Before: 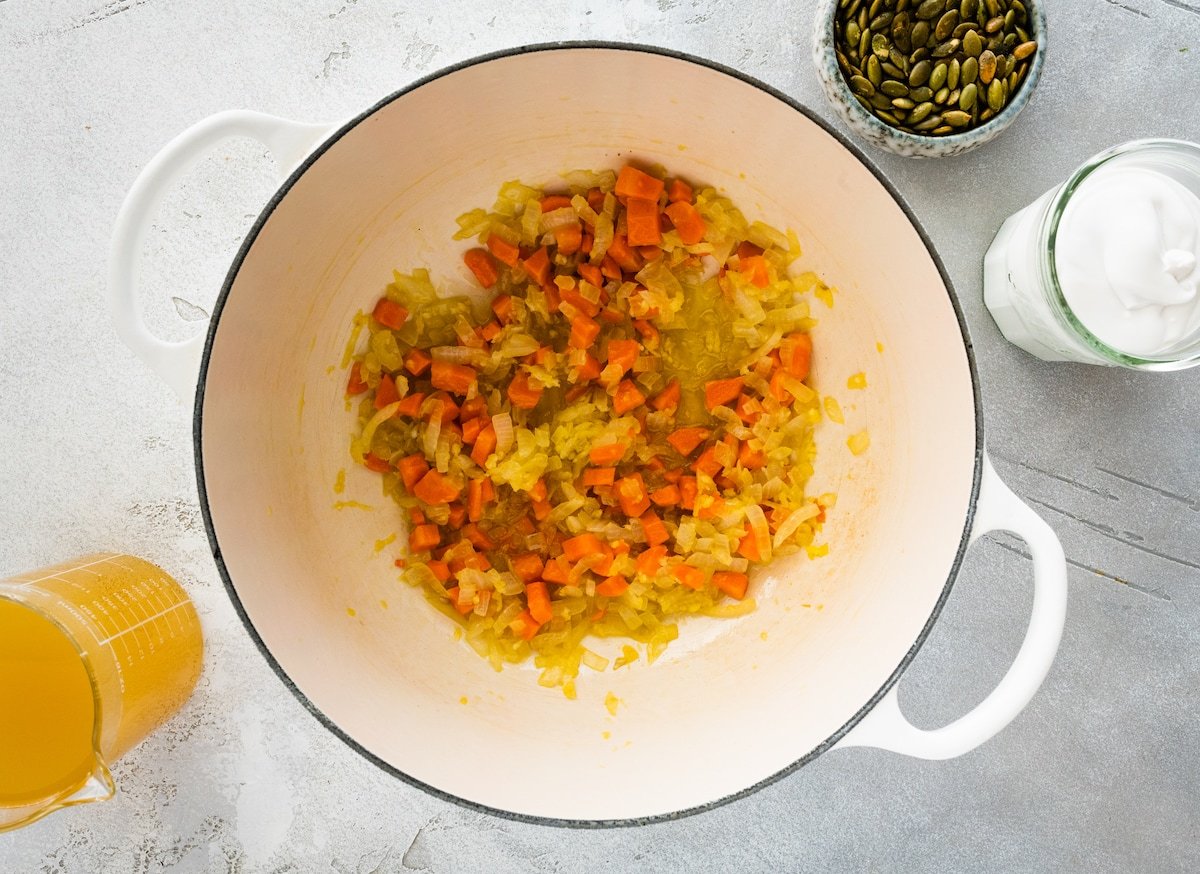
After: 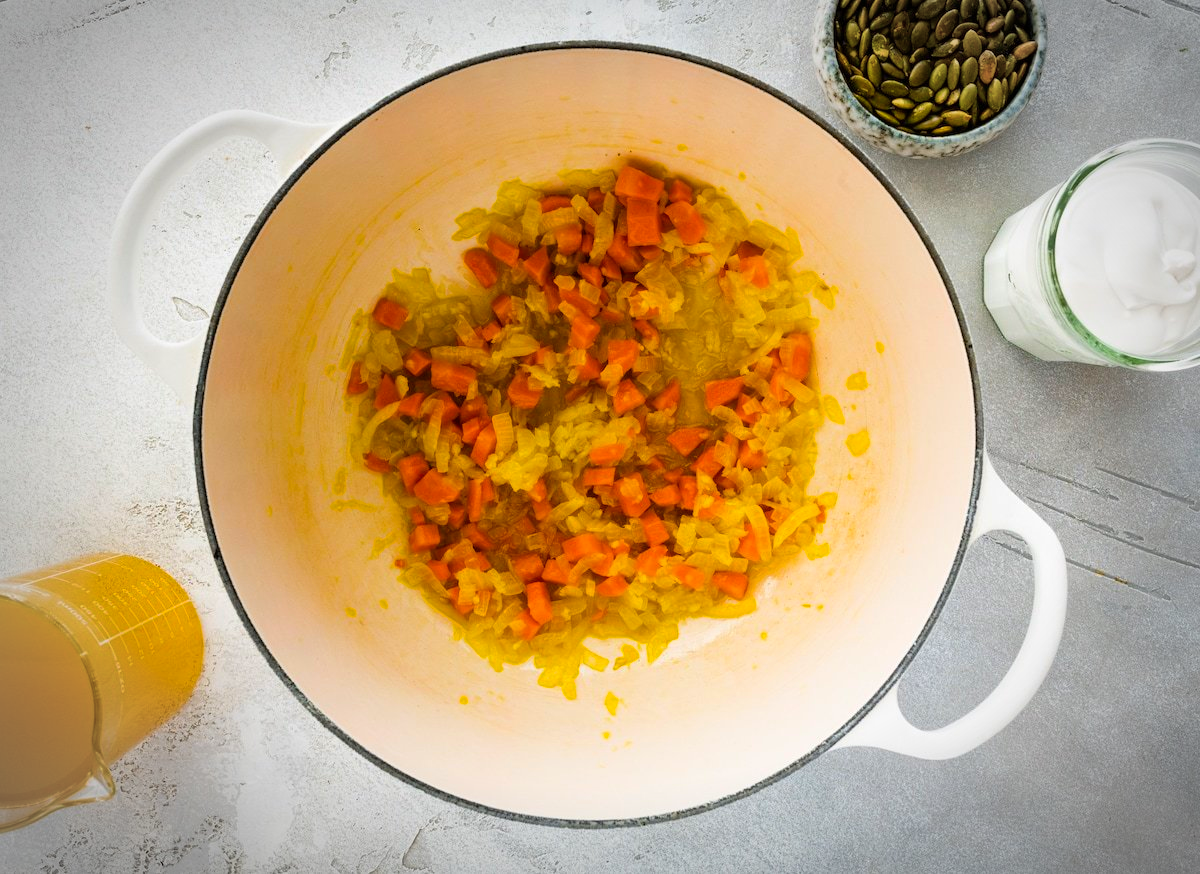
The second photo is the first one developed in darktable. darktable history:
vignetting: automatic ratio true
color balance rgb: linear chroma grading › global chroma 15%, perceptual saturation grading › global saturation 30%
